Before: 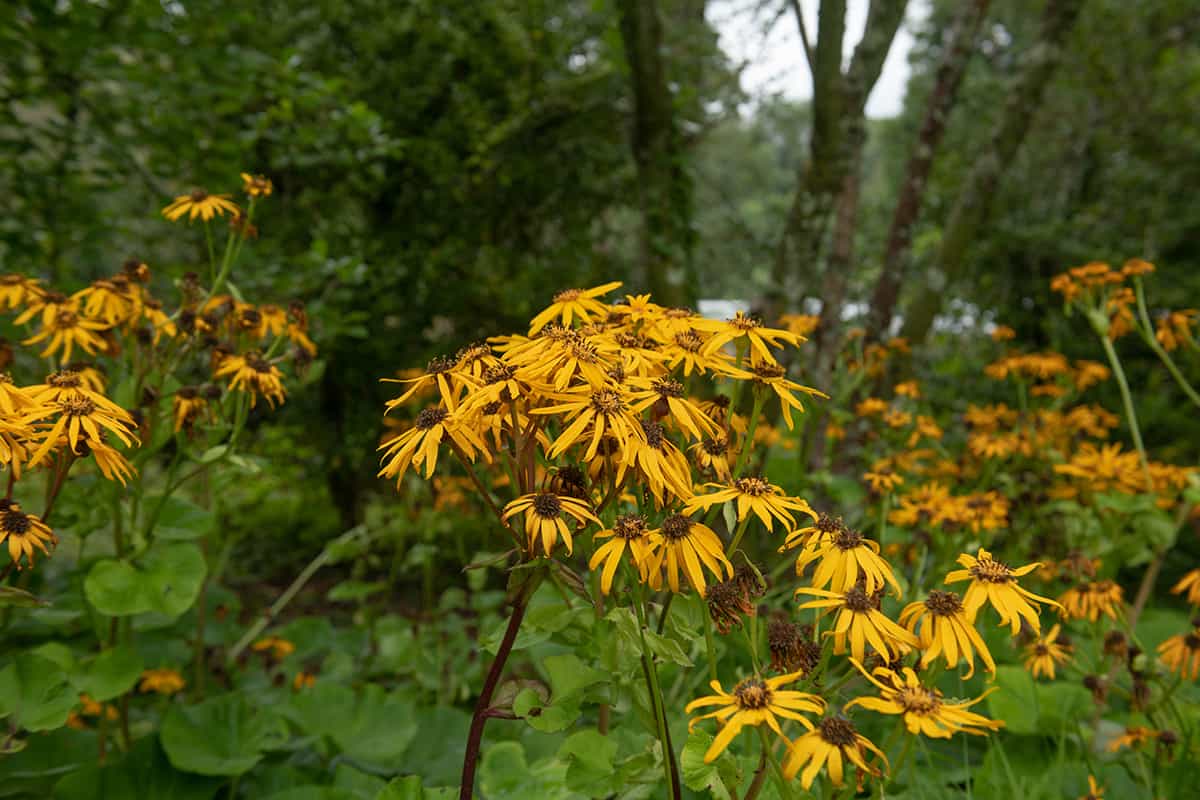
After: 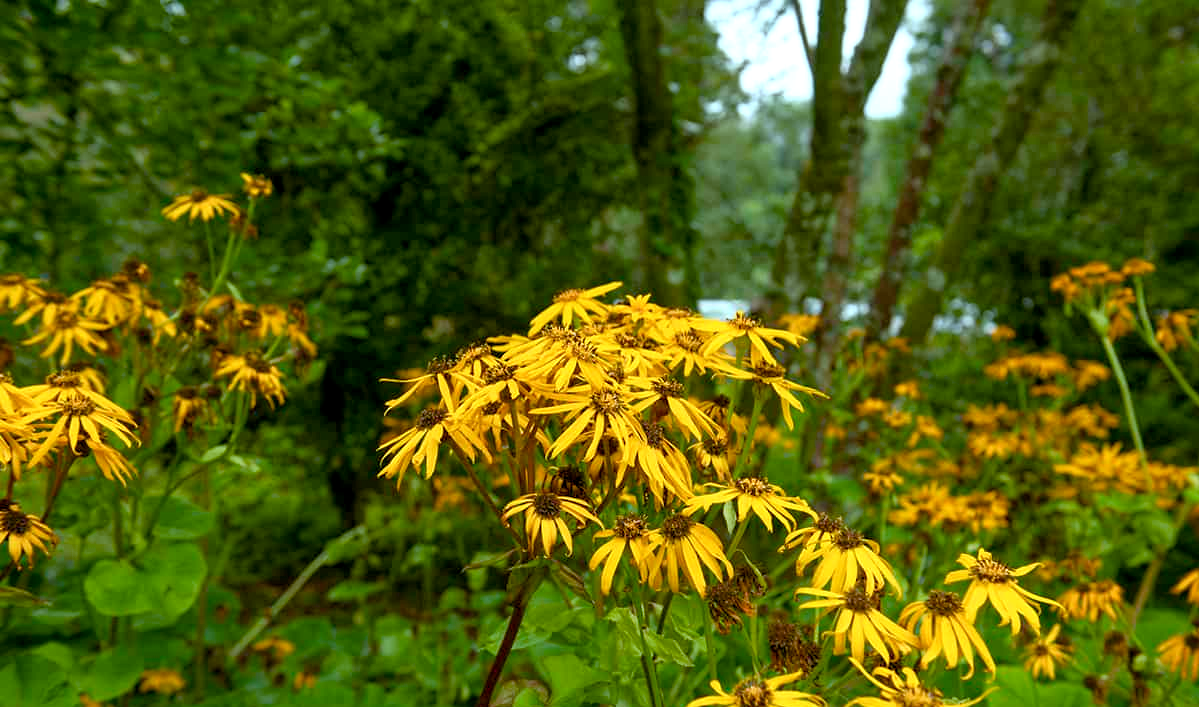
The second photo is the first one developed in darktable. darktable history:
color correction: highlights a* -9.89, highlights b* -10.5
exposure: exposure 0.491 EV, compensate highlight preservation false
color balance rgb: global offset › luminance -0.47%, perceptual saturation grading › global saturation 20%, perceptual saturation grading › highlights -24.838%, perceptual saturation grading › shadows 25.778%, global vibrance 33.18%
shadows and highlights: shadows 13.41, white point adjustment 1.35, highlights -2.11, soften with gaussian
crop and rotate: top 0%, bottom 11.521%
